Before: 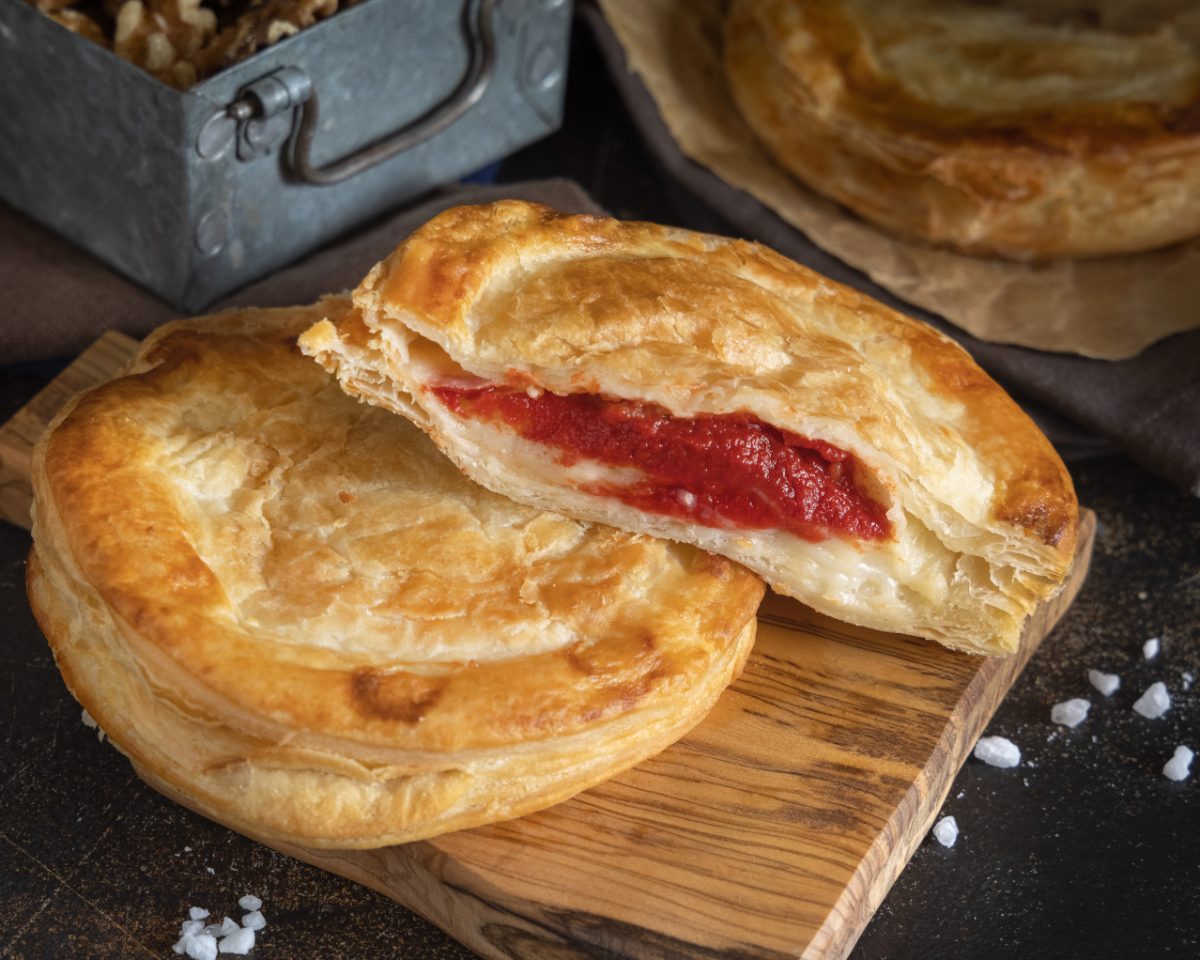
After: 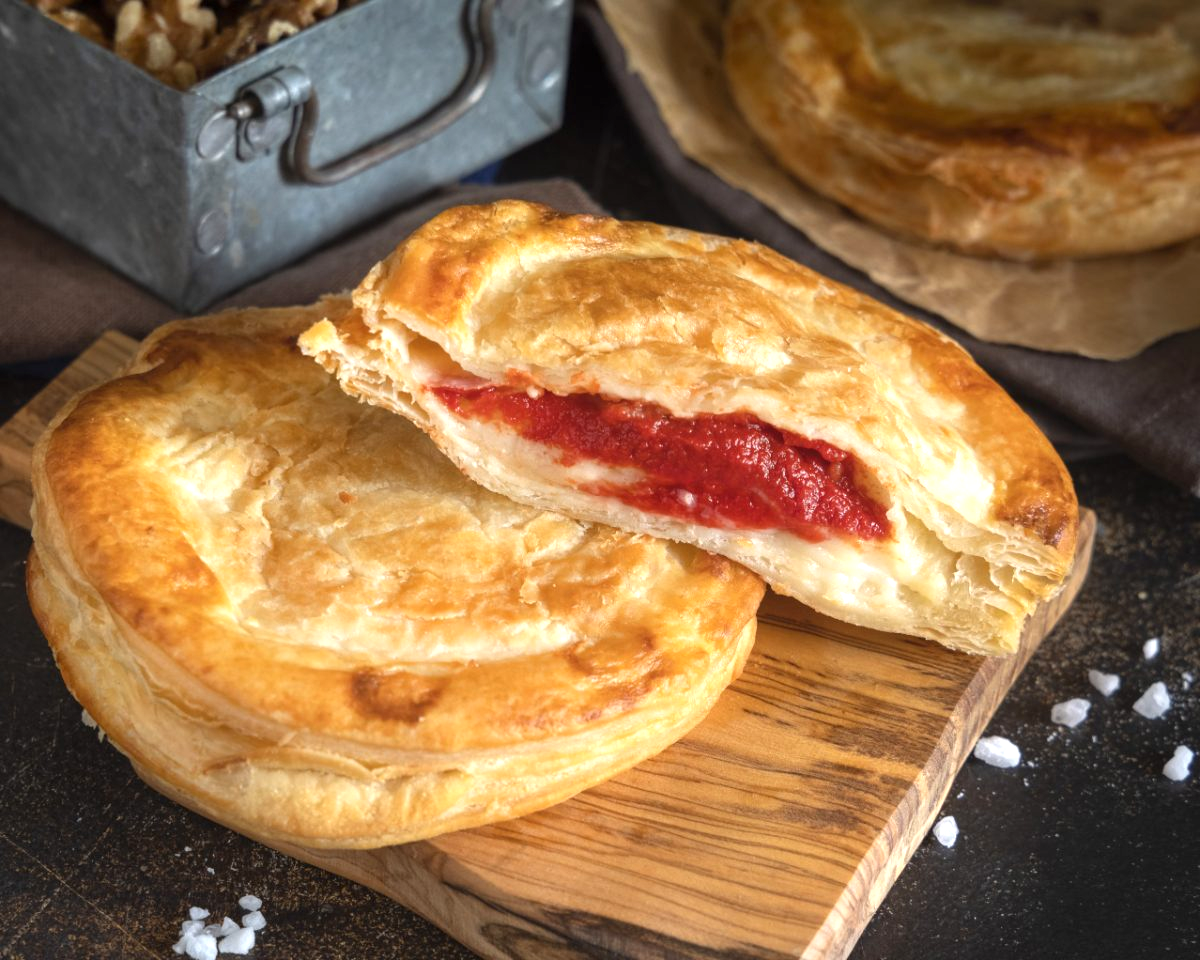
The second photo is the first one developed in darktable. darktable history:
exposure: exposure 0.567 EV, compensate highlight preservation false
